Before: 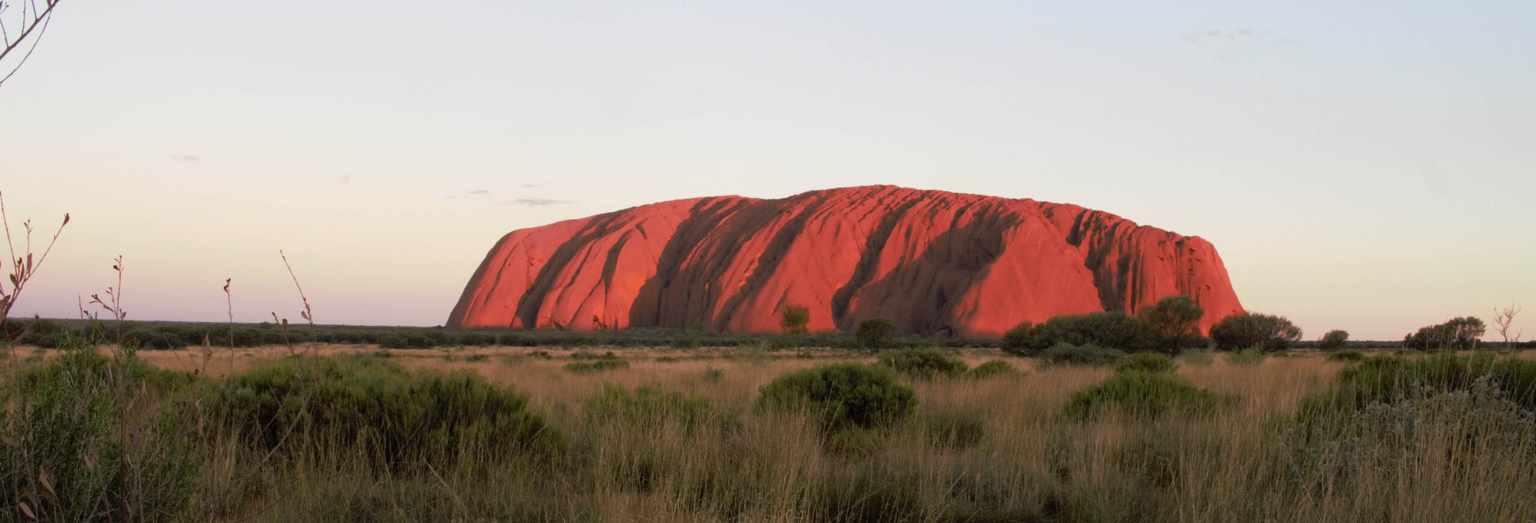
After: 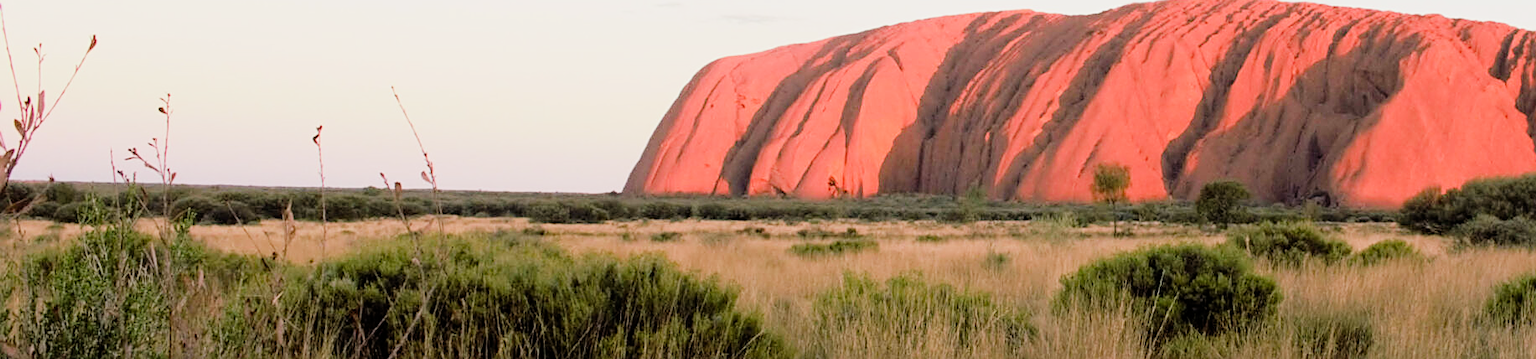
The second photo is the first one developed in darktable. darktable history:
crop: top 36.159%, right 28.368%, bottom 14.512%
sharpen: on, module defaults
exposure: exposure 1 EV, compensate highlight preservation false
tone curve: curves: ch0 [(0, 0) (0.004, 0.001) (0.133, 0.112) (0.325, 0.362) (0.832, 0.893) (1, 1)], preserve colors none
filmic rgb: black relative exposure -7.31 EV, white relative exposure 5.05 EV, hardness 3.22, iterations of high-quality reconstruction 0
